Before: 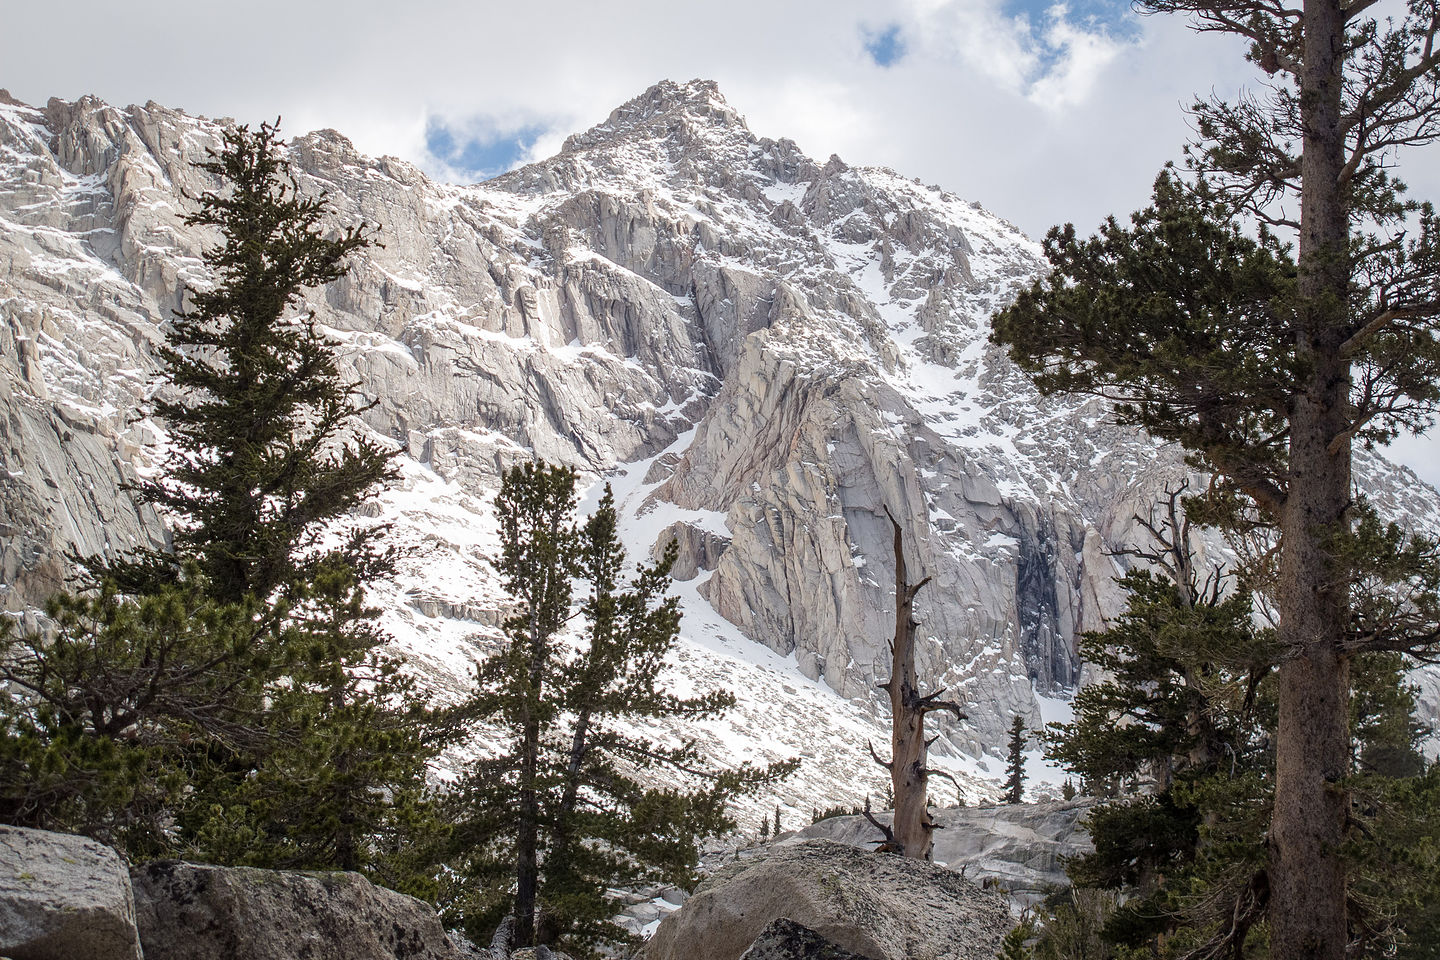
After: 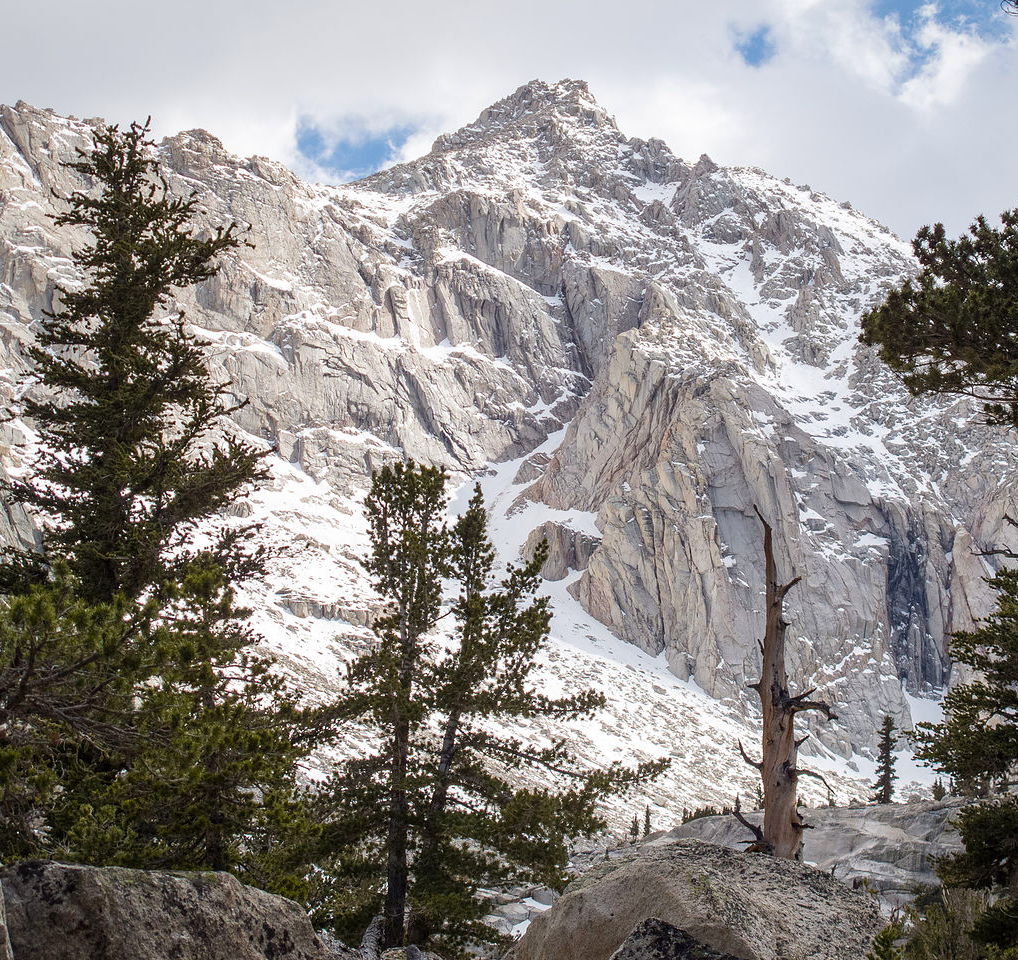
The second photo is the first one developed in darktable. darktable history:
crop and rotate: left 9.048%, right 20.244%
color balance rgb: perceptual saturation grading › global saturation 19.799%
